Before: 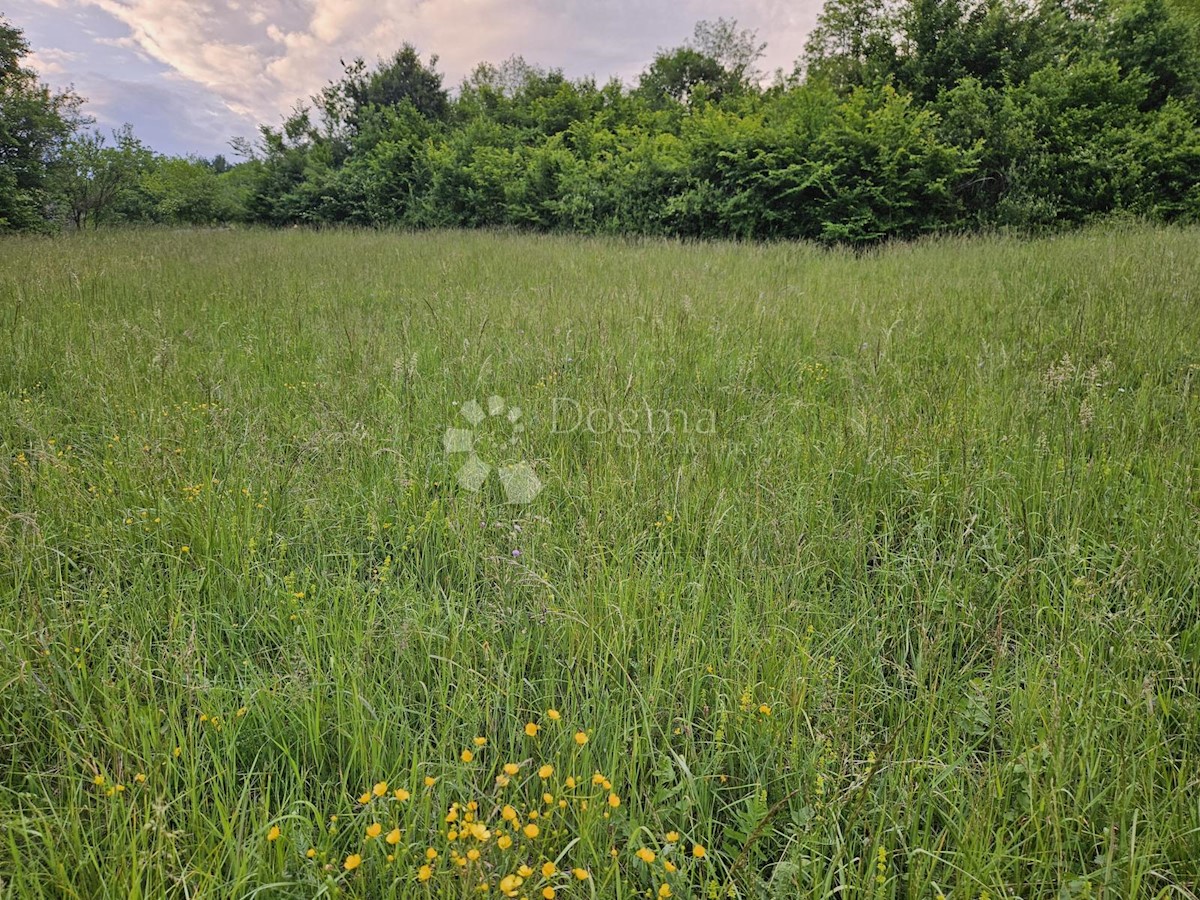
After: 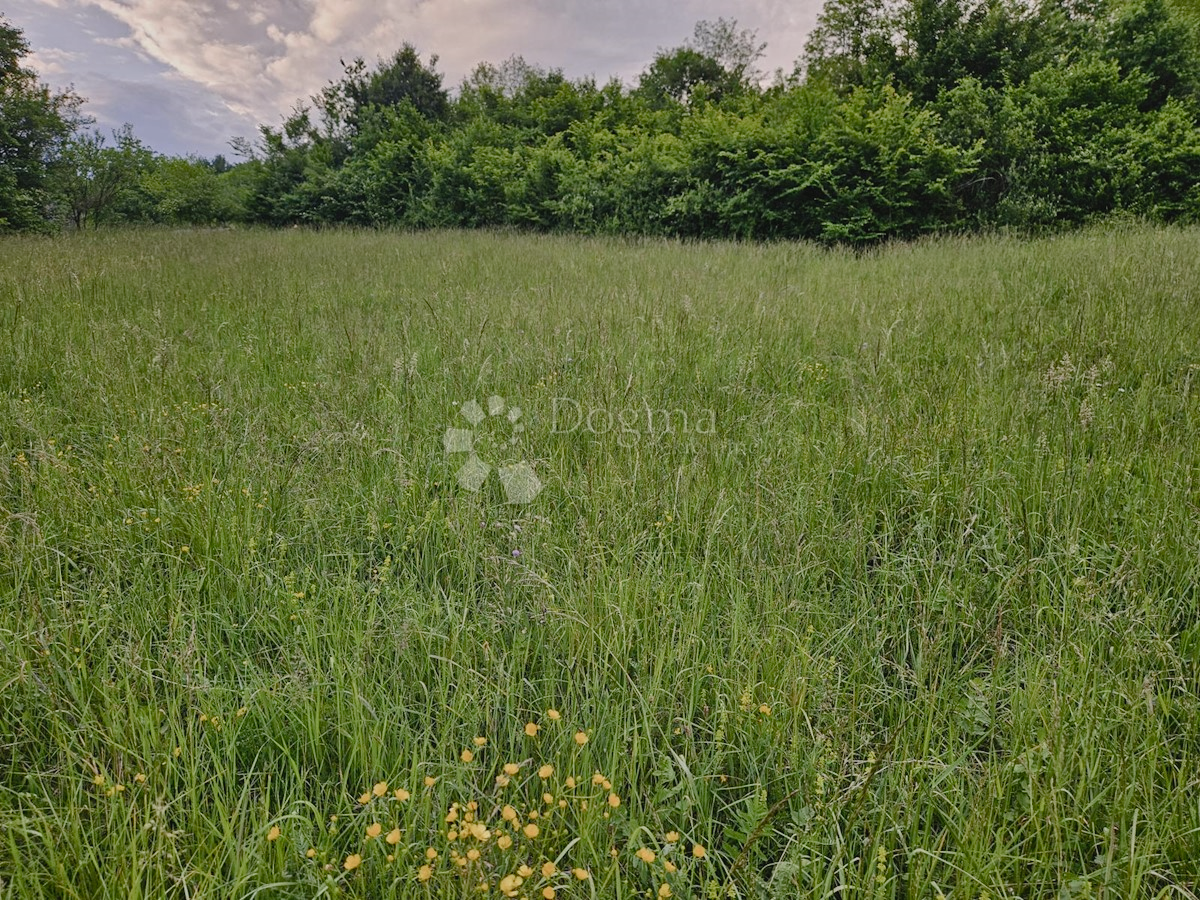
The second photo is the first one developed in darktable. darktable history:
color balance rgb: shadows lift › luminance -10%, shadows lift › chroma 1%, shadows lift › hue 113°, power › luminance -15%, highlights gain › chroma 0.2%, highlights gain › hue 333°, global offset › luminance 0.5%, perceptual saturation grading › global saturation 20%, perceptual saturation grading › highlights -50%, perceptual saturation grading › shadows 25%, contrast -10%
shadows and highlights: soften with gaussian
